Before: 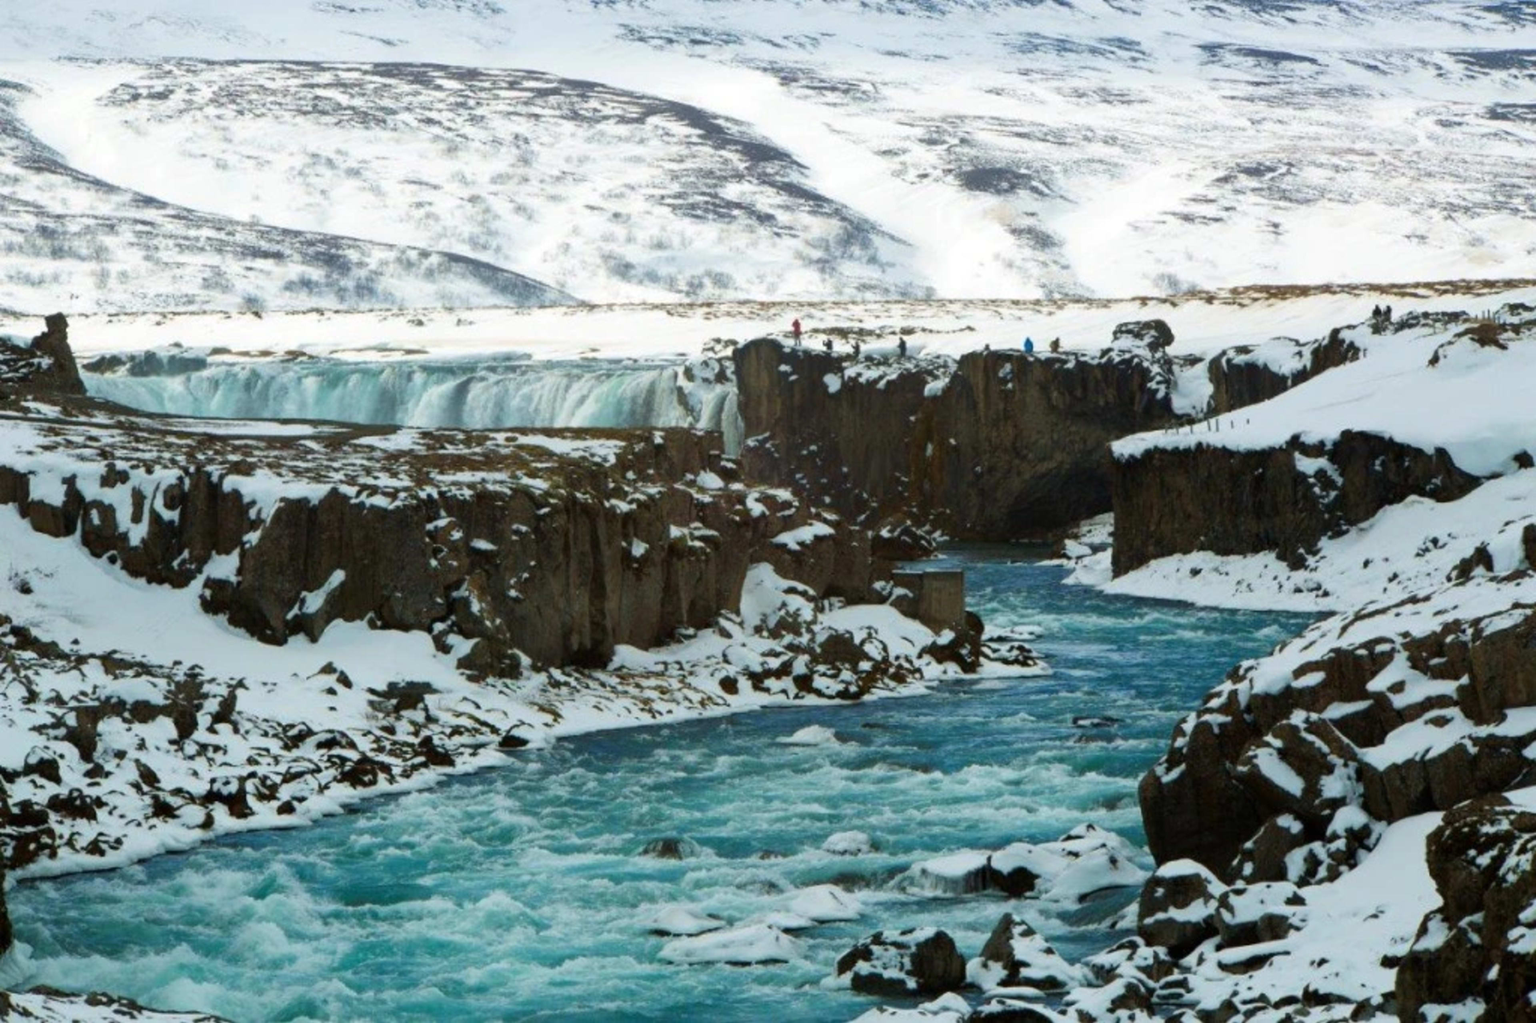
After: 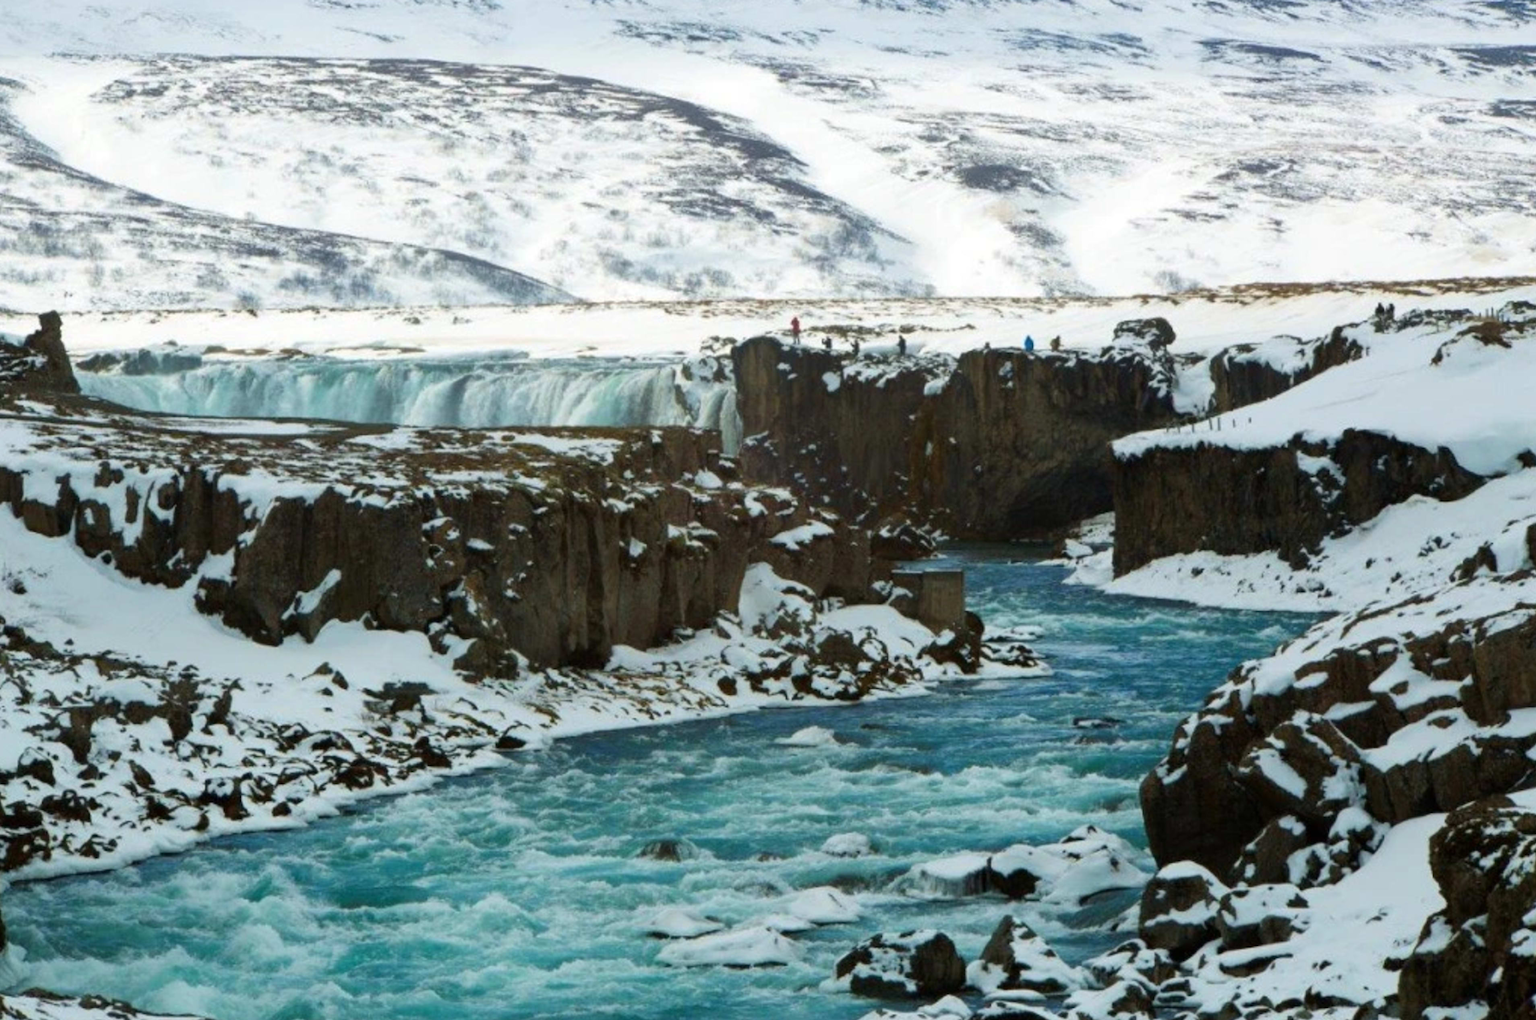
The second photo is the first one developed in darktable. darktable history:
crop: left 0.468%, top 0.468%, right 0.208%, bottom 0.445%
